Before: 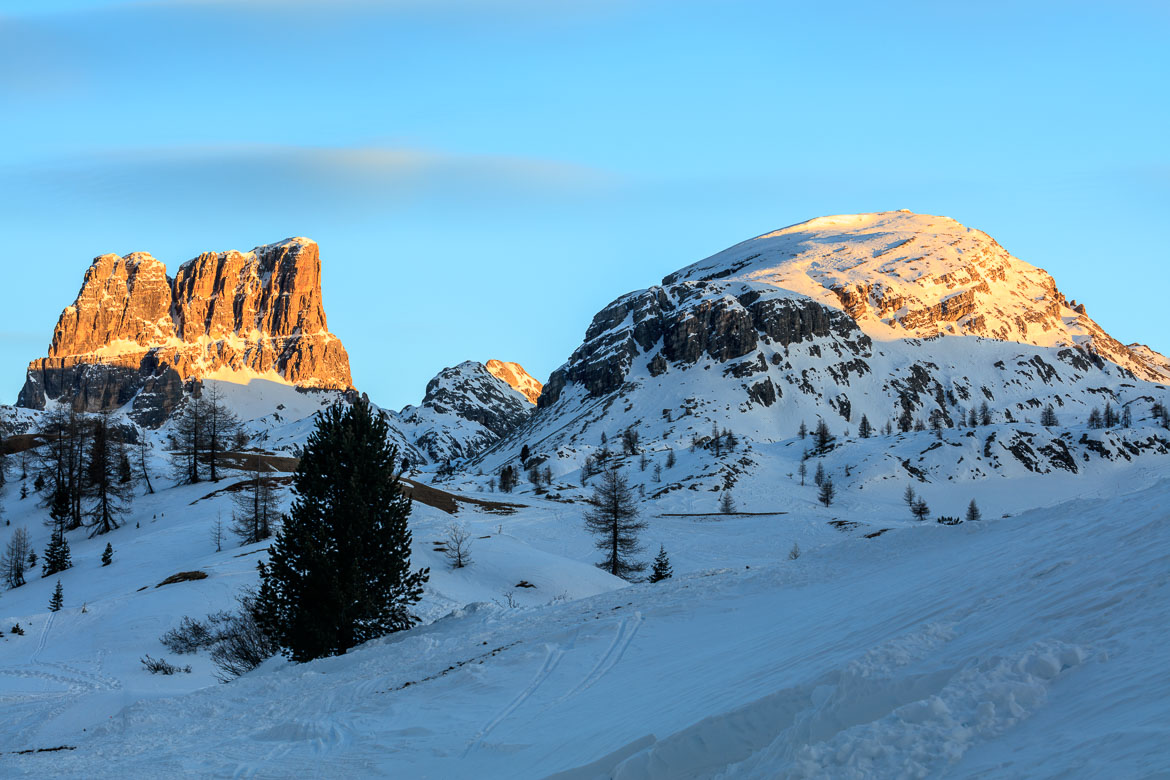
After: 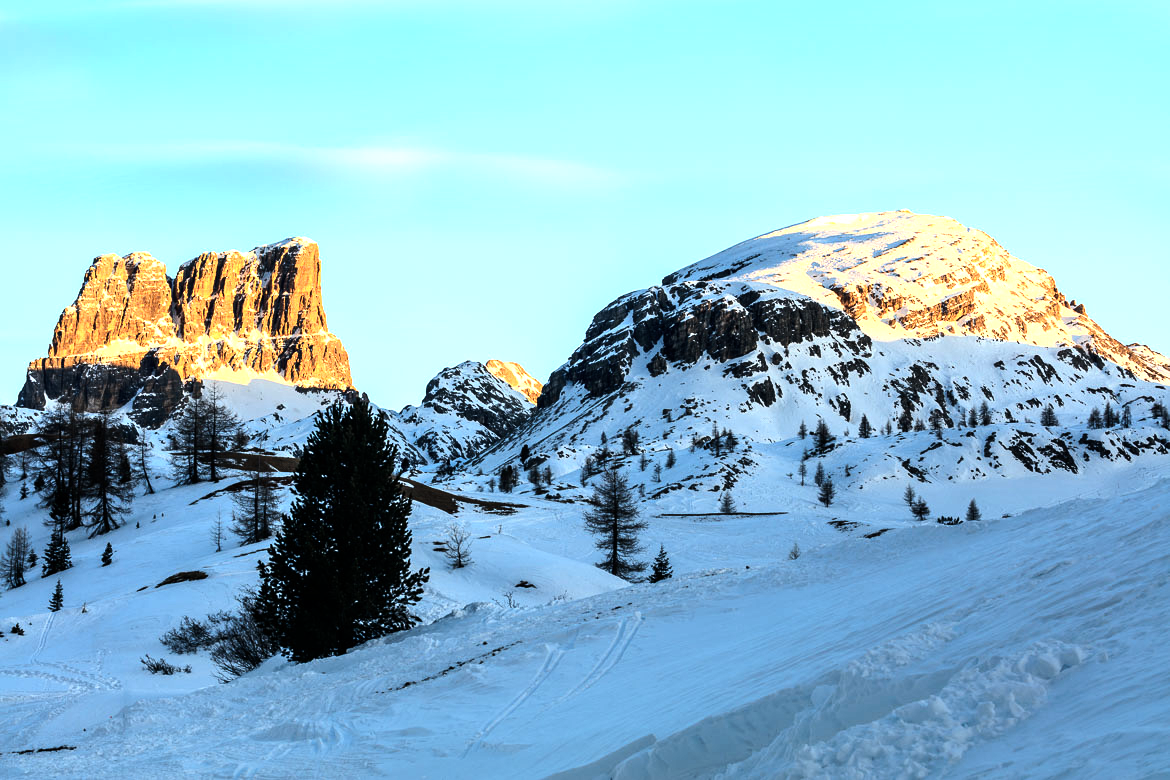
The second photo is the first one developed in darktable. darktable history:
tone equalizer: -8 EV -1.08 EV, -7 EV -1.01 EV, -6 EV -0.867 EV, -5 EV -0.578 EV, -3 EV 0.578 EV, -2 EV 0.867 EV, -1 EV 1.01 EV, +0 EV 1.08 EV, edges refinement/feathering 500, mask exposure compensation -1.57 EV, preserve details no
tone curve: curves: ch0 [(0, 0) (0.003, 0.003) (0.011, 0.011) (0.025, 0.025) (0.044, 0.044) (0.069, 0.069) (0.1, 0.099) (0.136, 0.135) (0.177, 0.177) (0.224, 0.224) (0.277, 0.276) (0.335, 0.334) (0.399, 0.398) (0.468, 0.467) (0.543, 0.547) (0.623, 0.626) (0.709, 0.712) (0.801, 0.802) (0.898, 0.898) (1, 1)], preserve colors none
